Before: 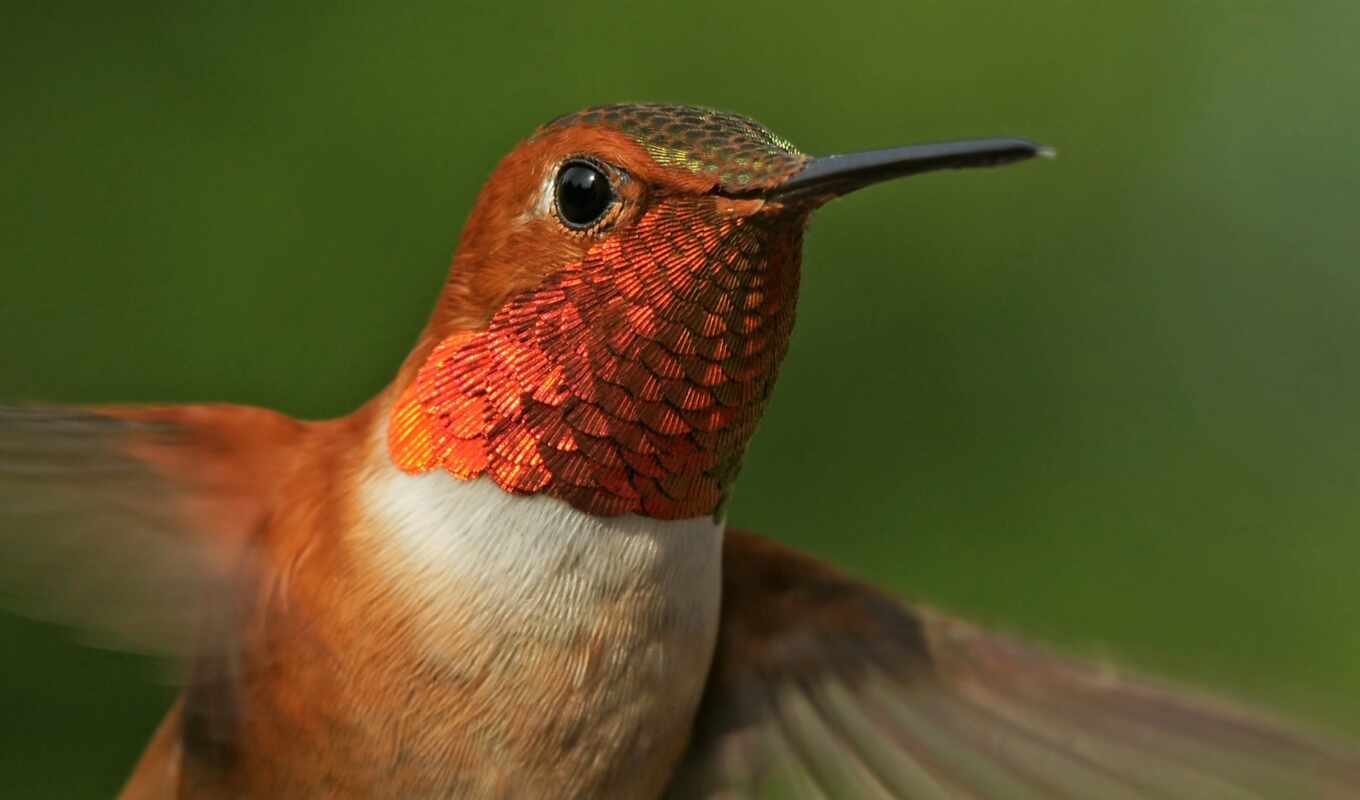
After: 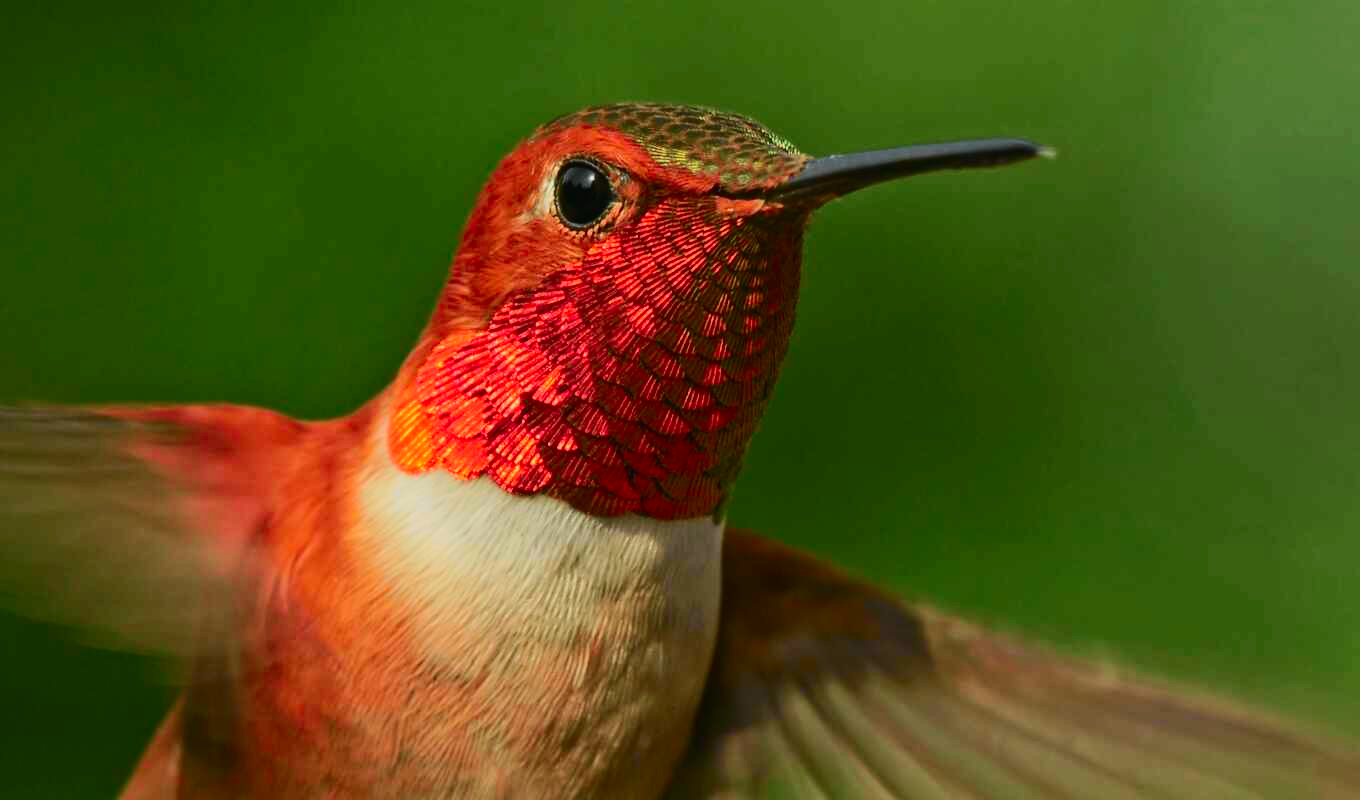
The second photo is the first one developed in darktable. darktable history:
tone curve: curves: ch0 [(0, 0.018) (0.036, 0.038) (0.15, 0.131) (0.27, 0.247) (0.503, 0.556) (0.763, 0.785) (1, 0.919)]; ch1 [(0, 0) (0.203, 0.158) (0.333, 0.283) (0.451, 0.417) (0.502, 0.5) (0.519, 0.522) (0.562, 0.588) (0.603, 0.664) (0.722, 0.813) (1, 1)]; ch2 [(0, 0) (0.29, 0.295) (0.404, 0.436) (0.497, 0.499) (0.521, 0.523) (0.561, 0.605) (0.639, 0.664) (0.712, 0.764) (1, 1)], color space Lab, independent channels, preserve colors none
